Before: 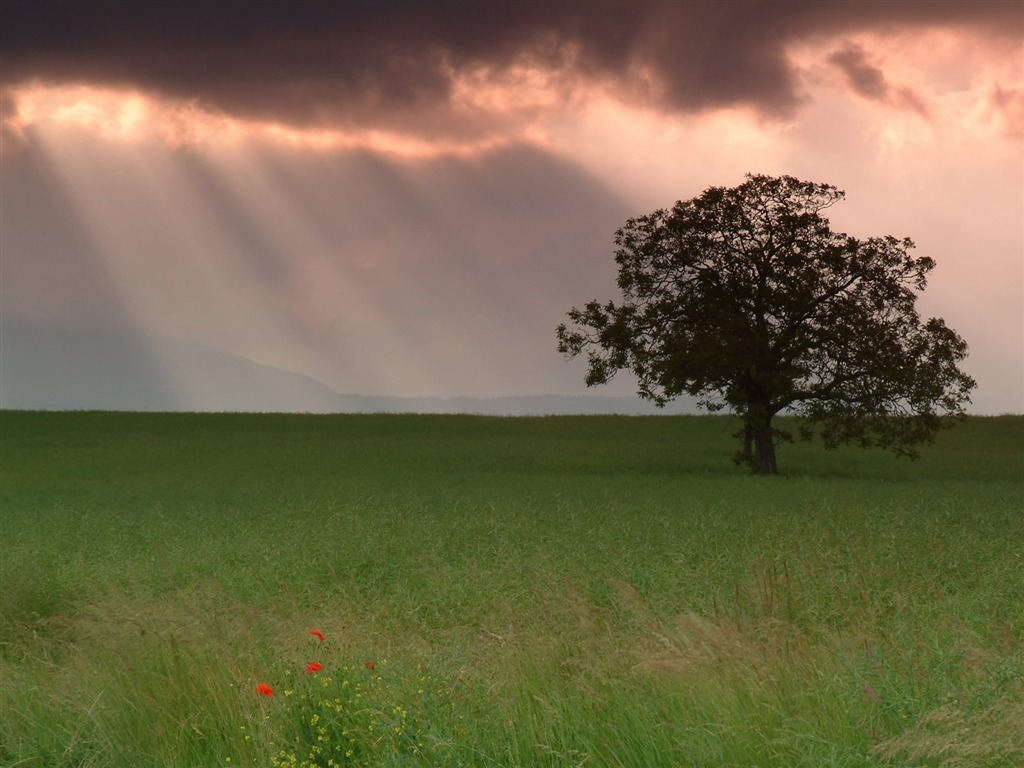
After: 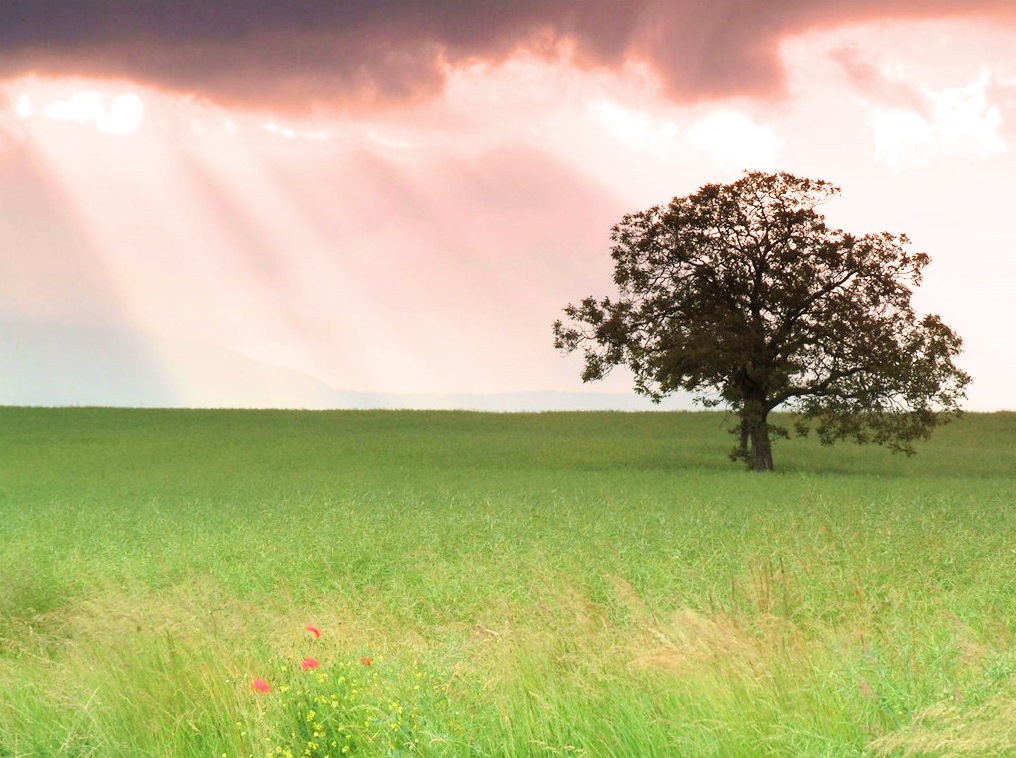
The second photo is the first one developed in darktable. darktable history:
crop: left 0.469%, top 0.623%, right 0.232%, bottom 0.669%
exposure: black level correction 0, exposure 2.173 EV, compensate exposure bias true, compensate highlight preservation false
filmic rgb: black relative exposure -8 EV, white relative exposure 4.05 EV, hardness 4.17, latitude 50.04%, contrast 1.101, color science v6 (2022)
shadows and highlights: shadows 25.41, highlights -23.18
